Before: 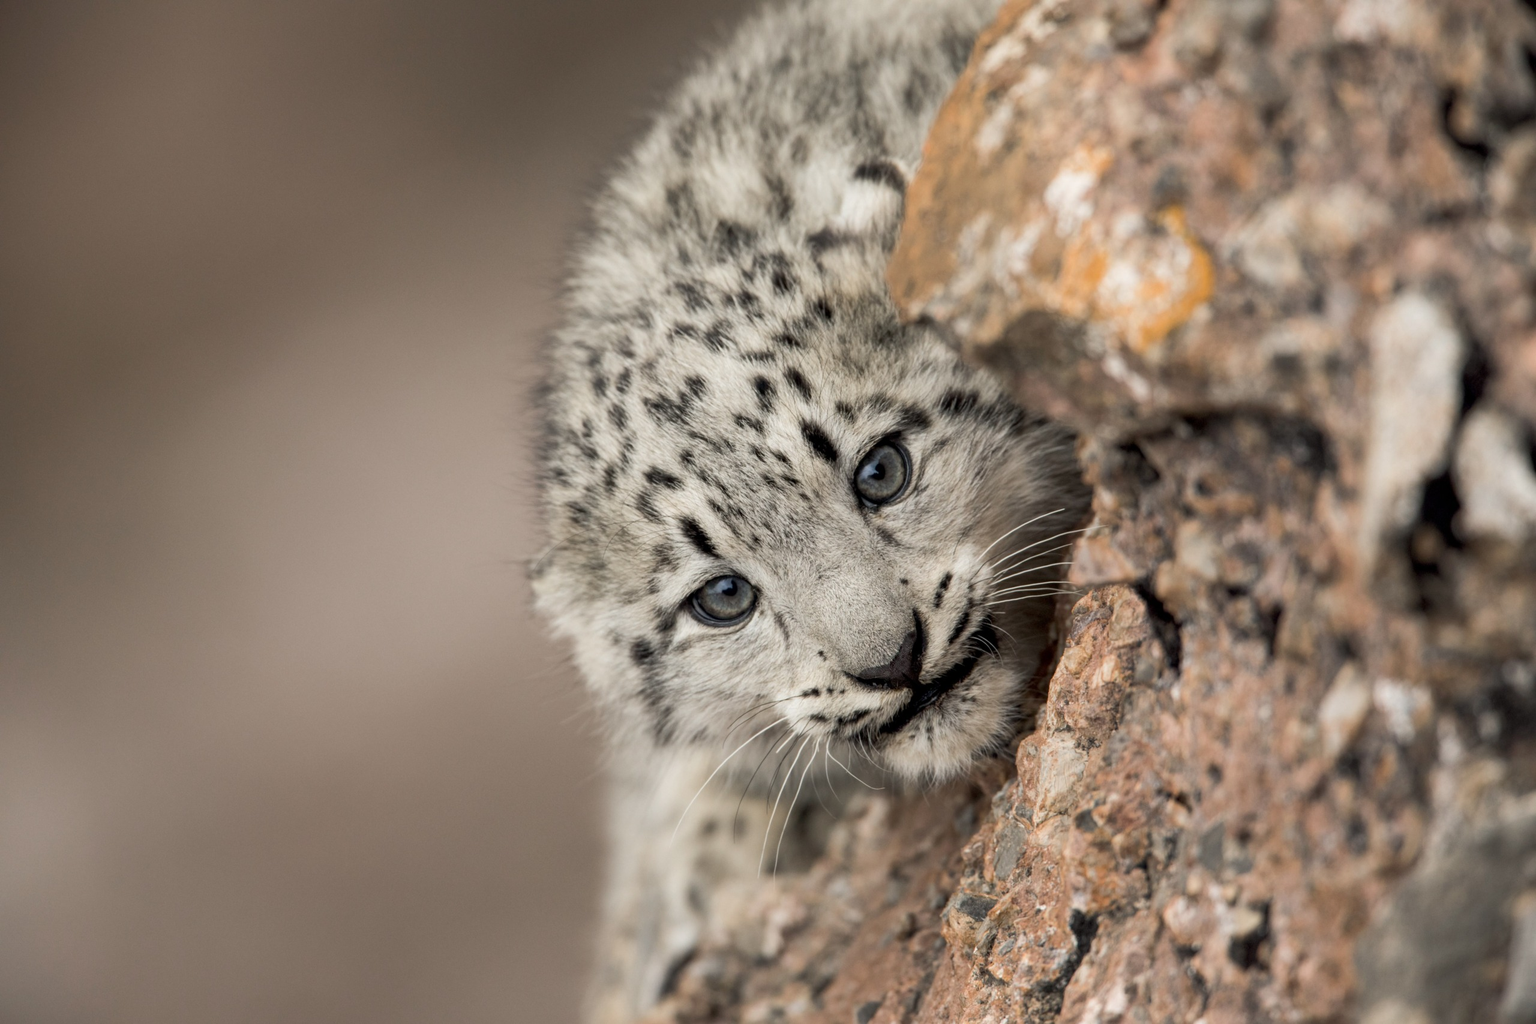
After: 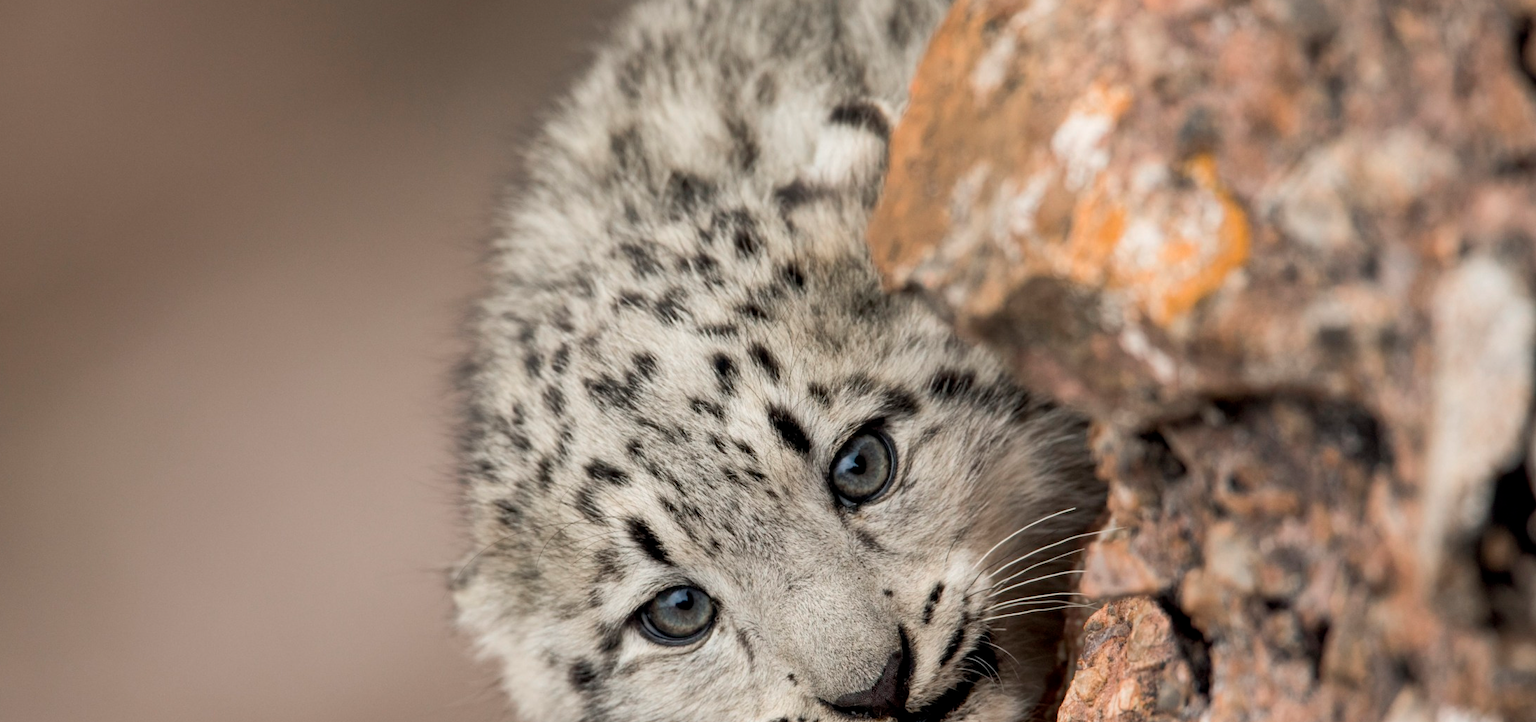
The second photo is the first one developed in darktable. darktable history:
shadows and highlights: shadows 32, highlights -32, soften with gaussian
crop and rotate: left 9.345%, top 7.22%, right 4.982%, bottom 32.331%
